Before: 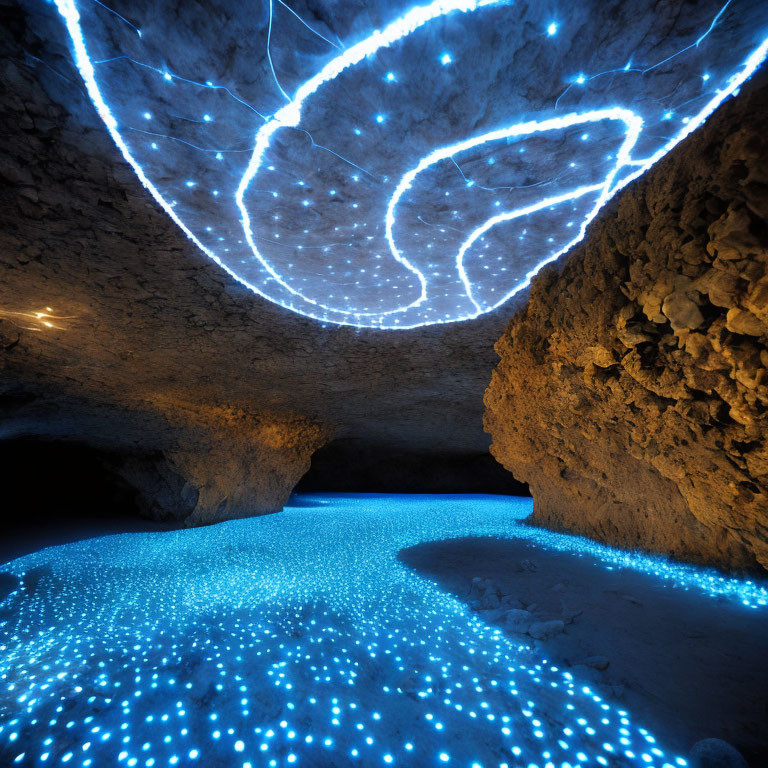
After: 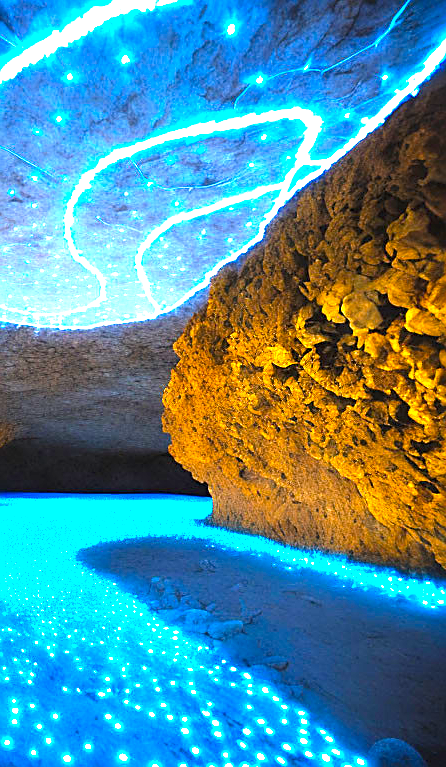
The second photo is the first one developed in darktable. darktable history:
crop: left 41.821%
sharpen: on, module defaults
exposure: black level correction -0.002, exposure 1.113 EV, compensate exposure bias true, compensate highlight preservation false
color balance rgb: linear chroma grading › global chroma 9.683%, perceptual saturation grading › global saturation 29.477%, perceptual brilliance grading › global brilliance 29.55%
